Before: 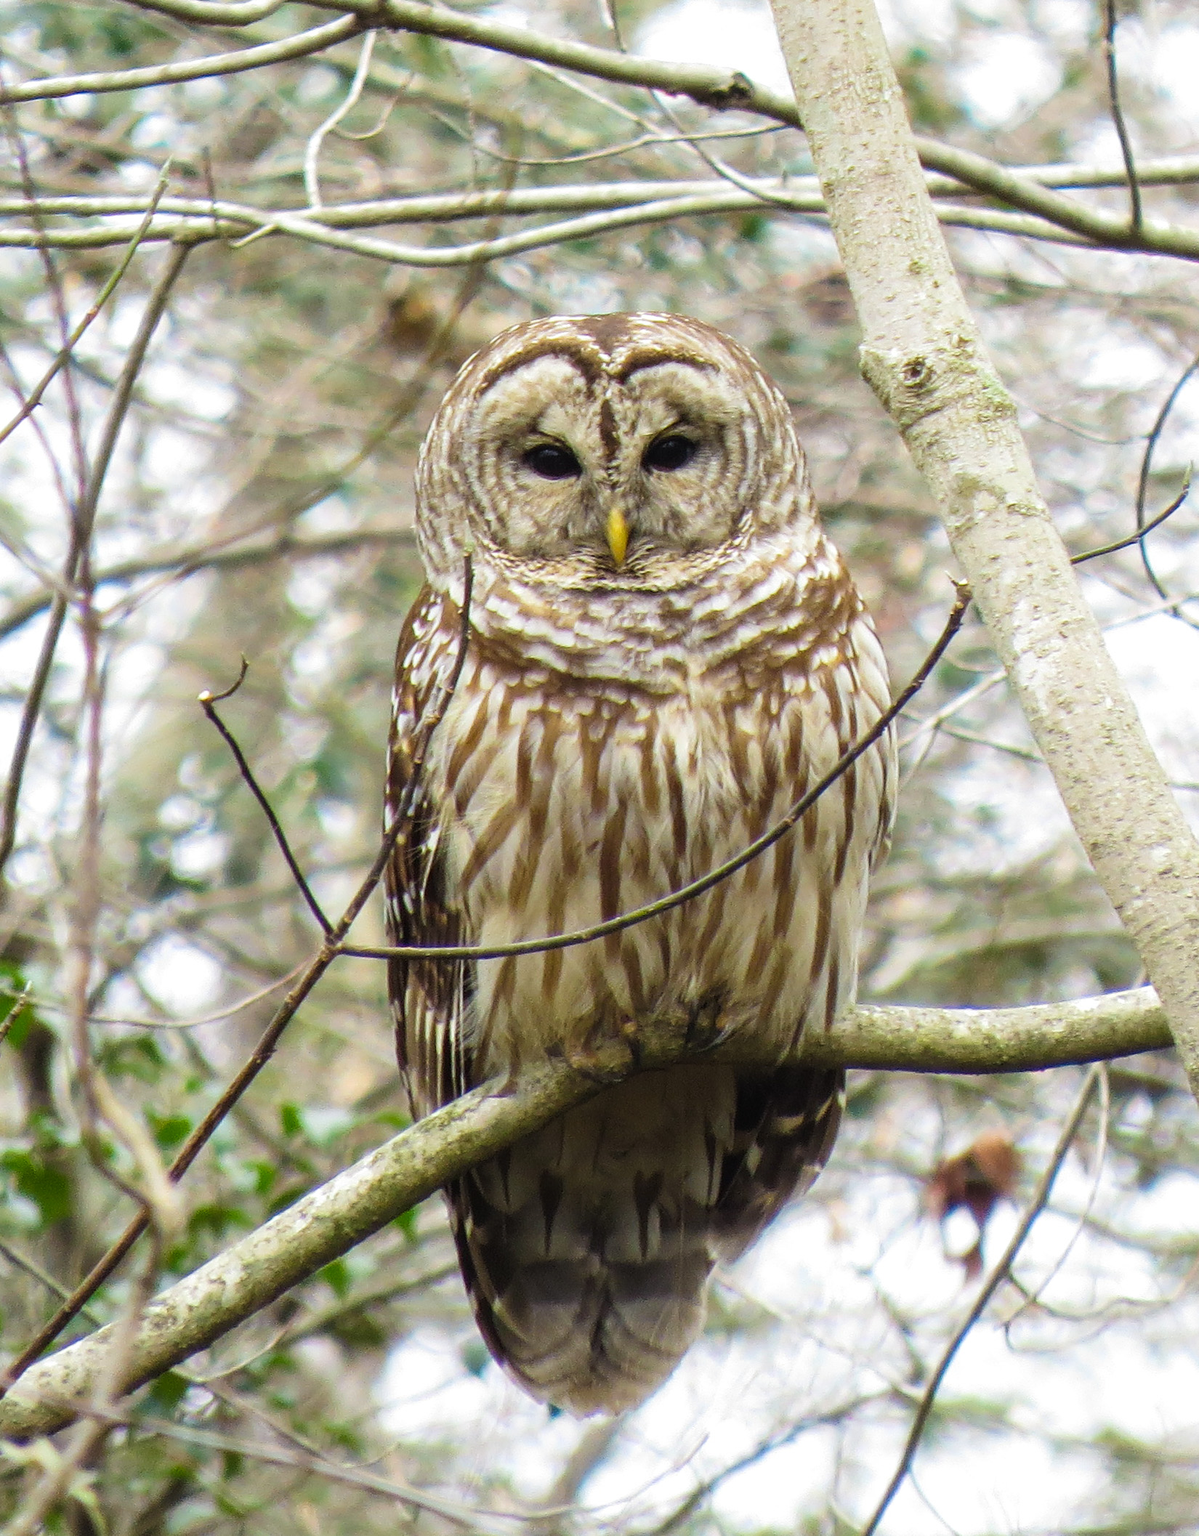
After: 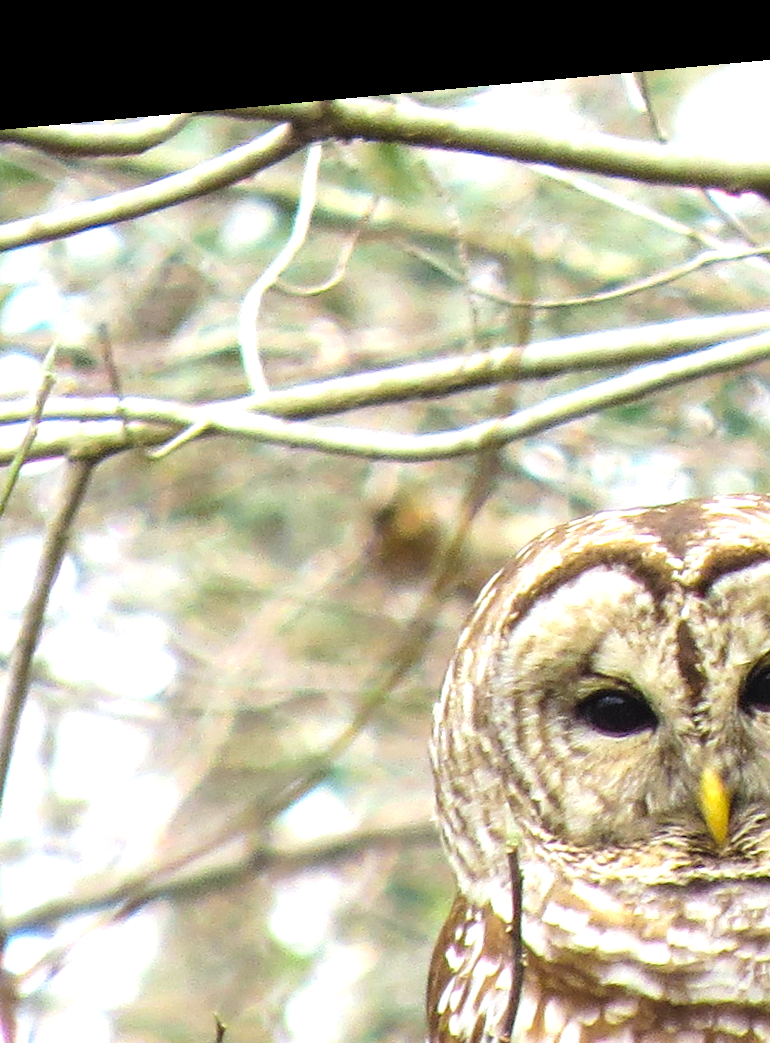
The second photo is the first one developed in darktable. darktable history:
rotate and perspective: rotation -5.2°, automatic cropping off
exposure: exposure 0.636 EV, compensate highlight preservation false
crop and rotate: left 10.817%, top 0.062%, right 47.194%, bottom 53.626%
